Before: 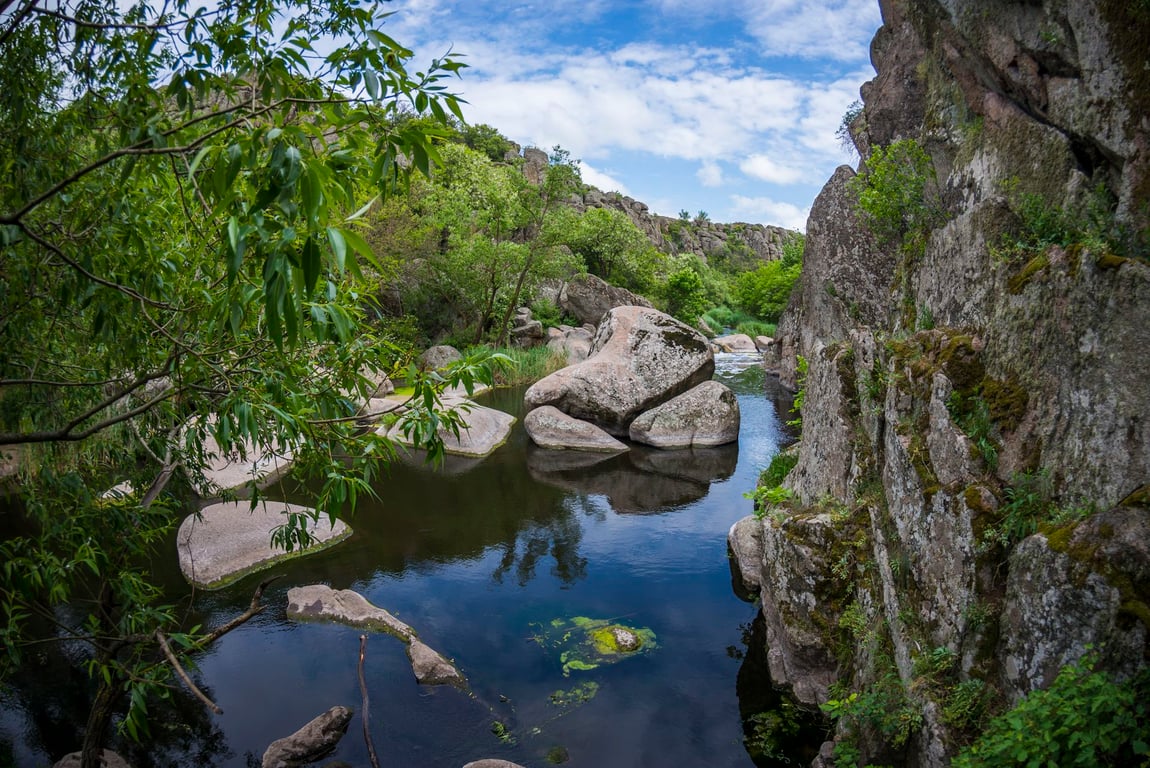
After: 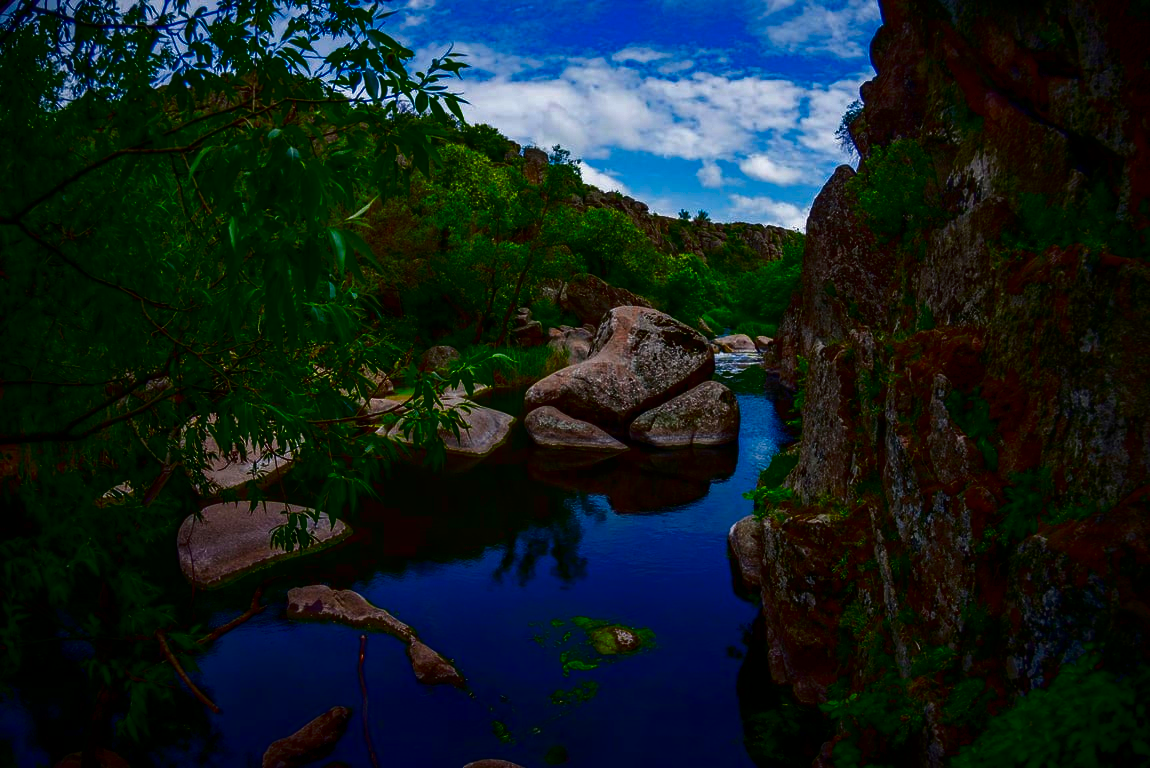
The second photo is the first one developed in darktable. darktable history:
contrast brightness saturation: brightness -0.993, saturation 0.996
